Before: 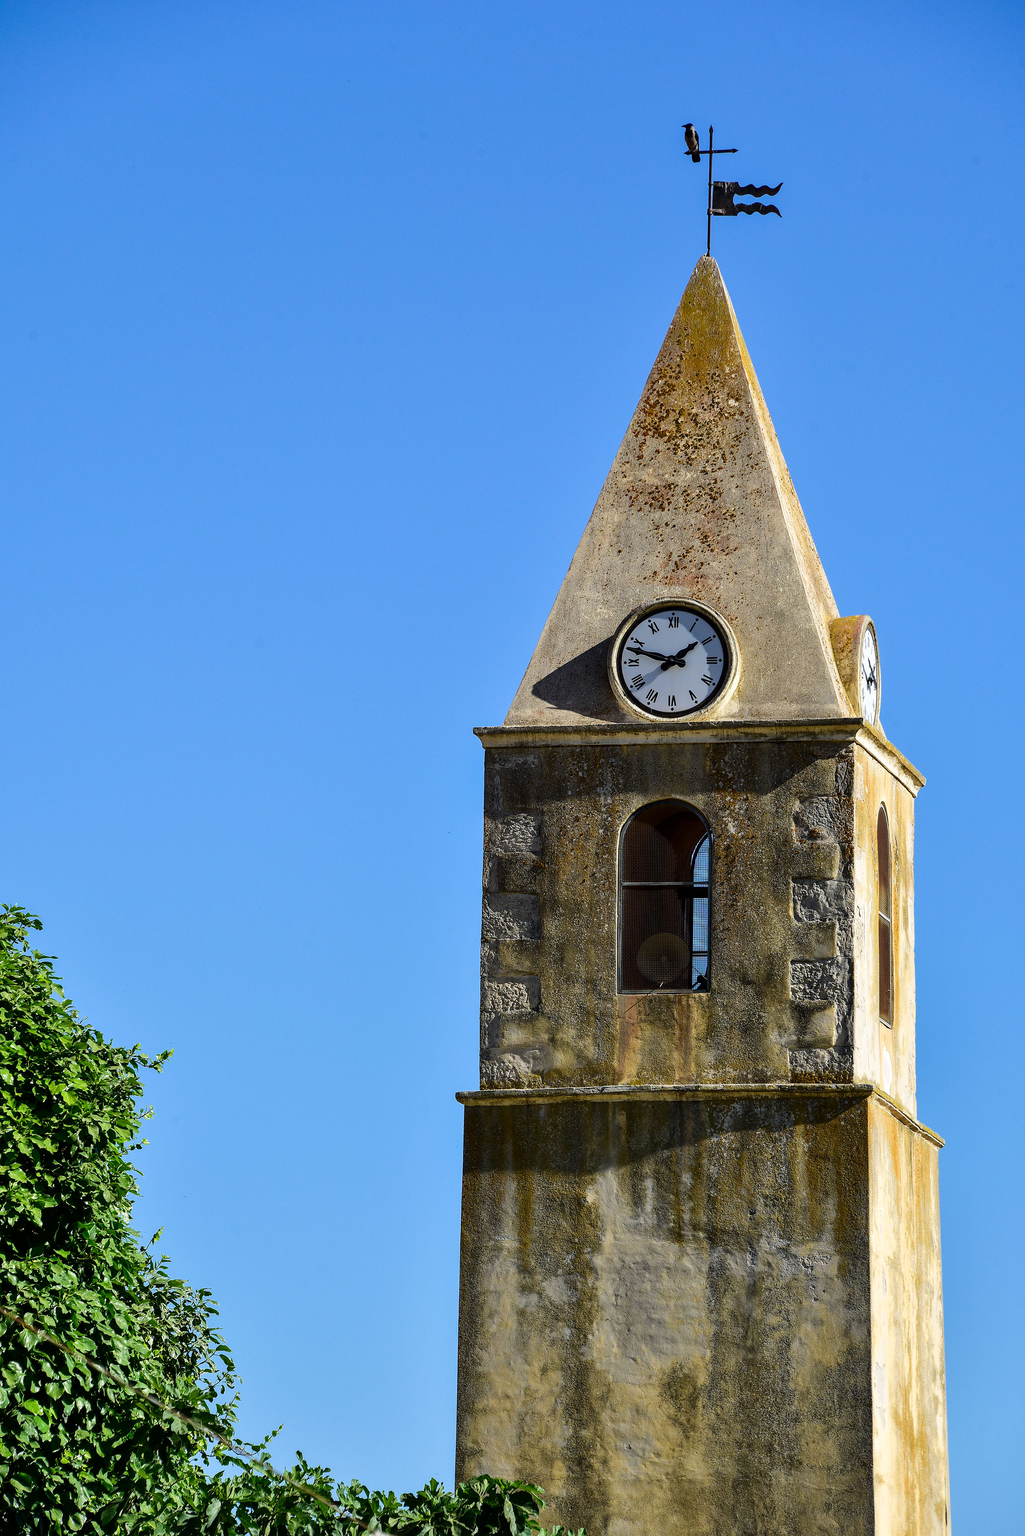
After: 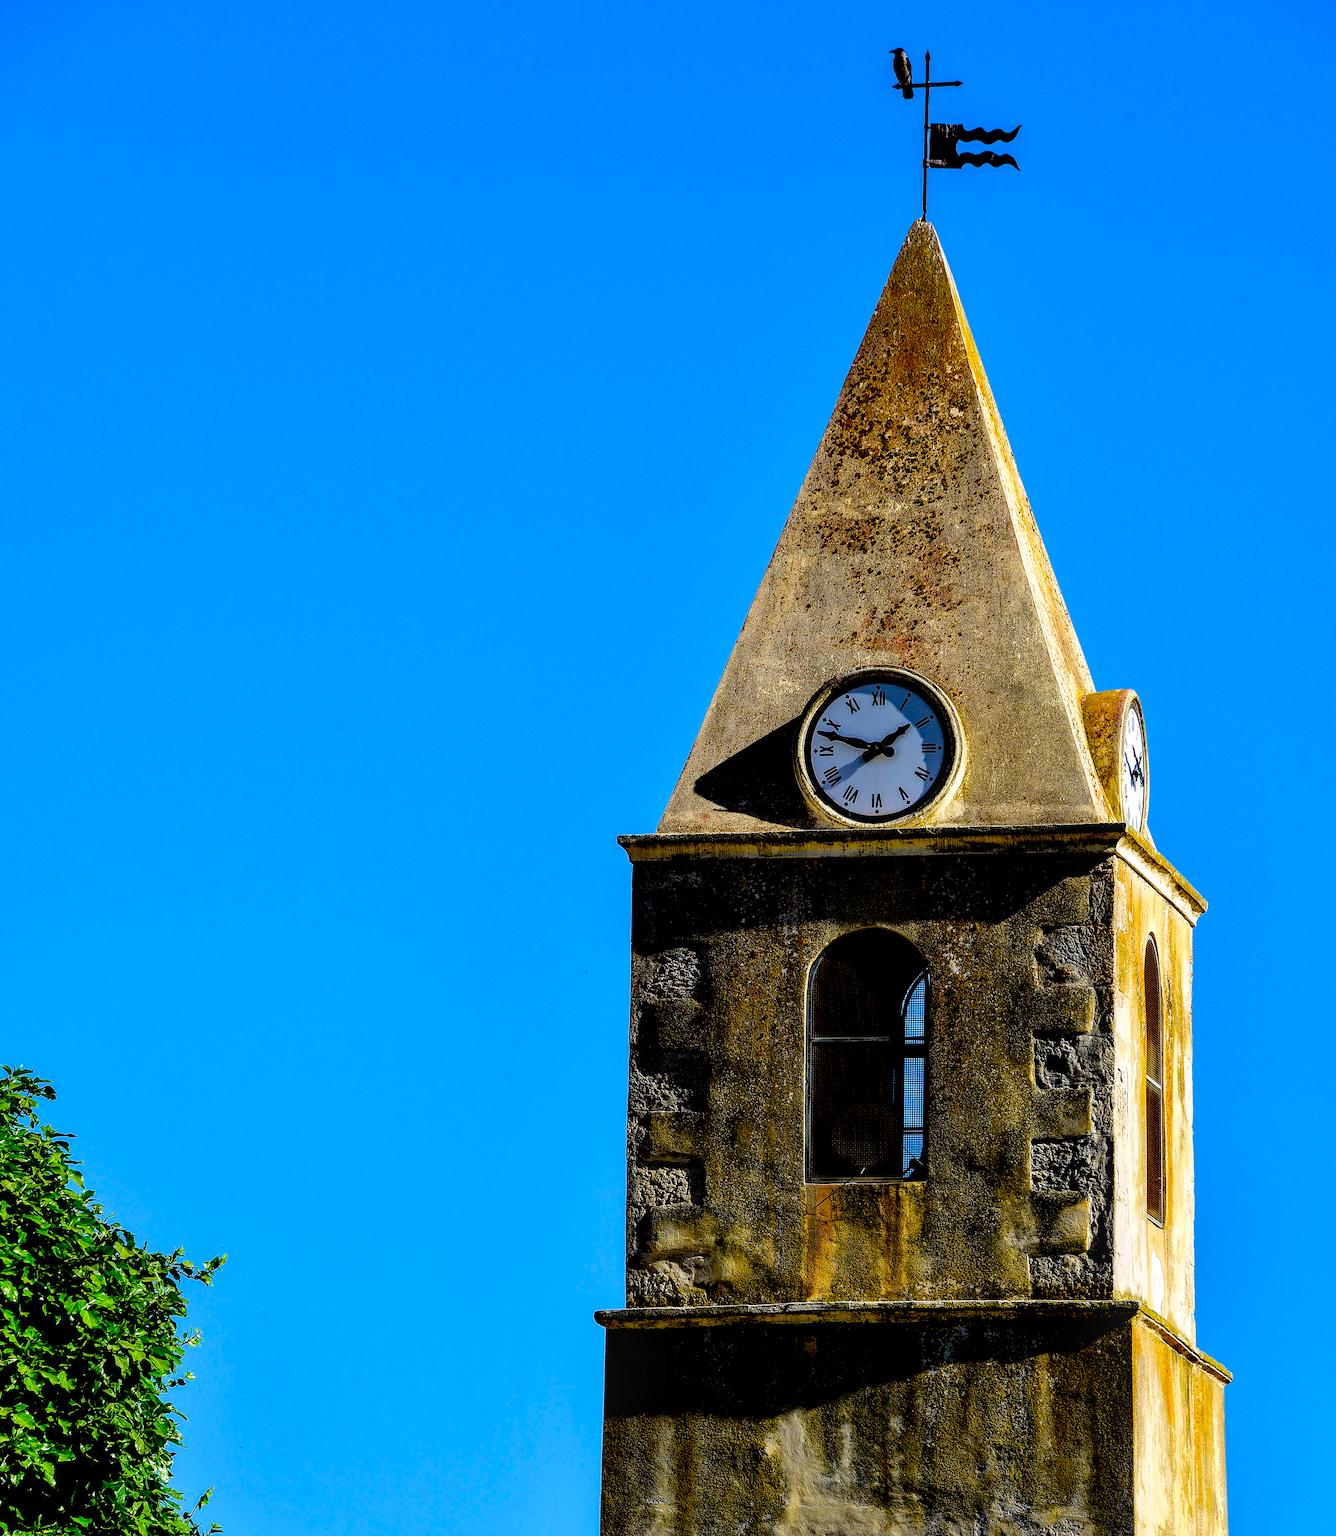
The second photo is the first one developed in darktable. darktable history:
velvia: on, module defaults
exposure: black level correction 0.056, exposure -0.039 EV, compensate highlight preservation false
local contrast: on, module defaults
color balance: lift [1, 1.001, 0.999, 1.001], gamma [1, 1.004, 1.007, 0.993], gain [1, 0.991, 0.987, 1.013], contrast 10%, output saturation 120%
crop: top 5.667%, bottom 17.637%
